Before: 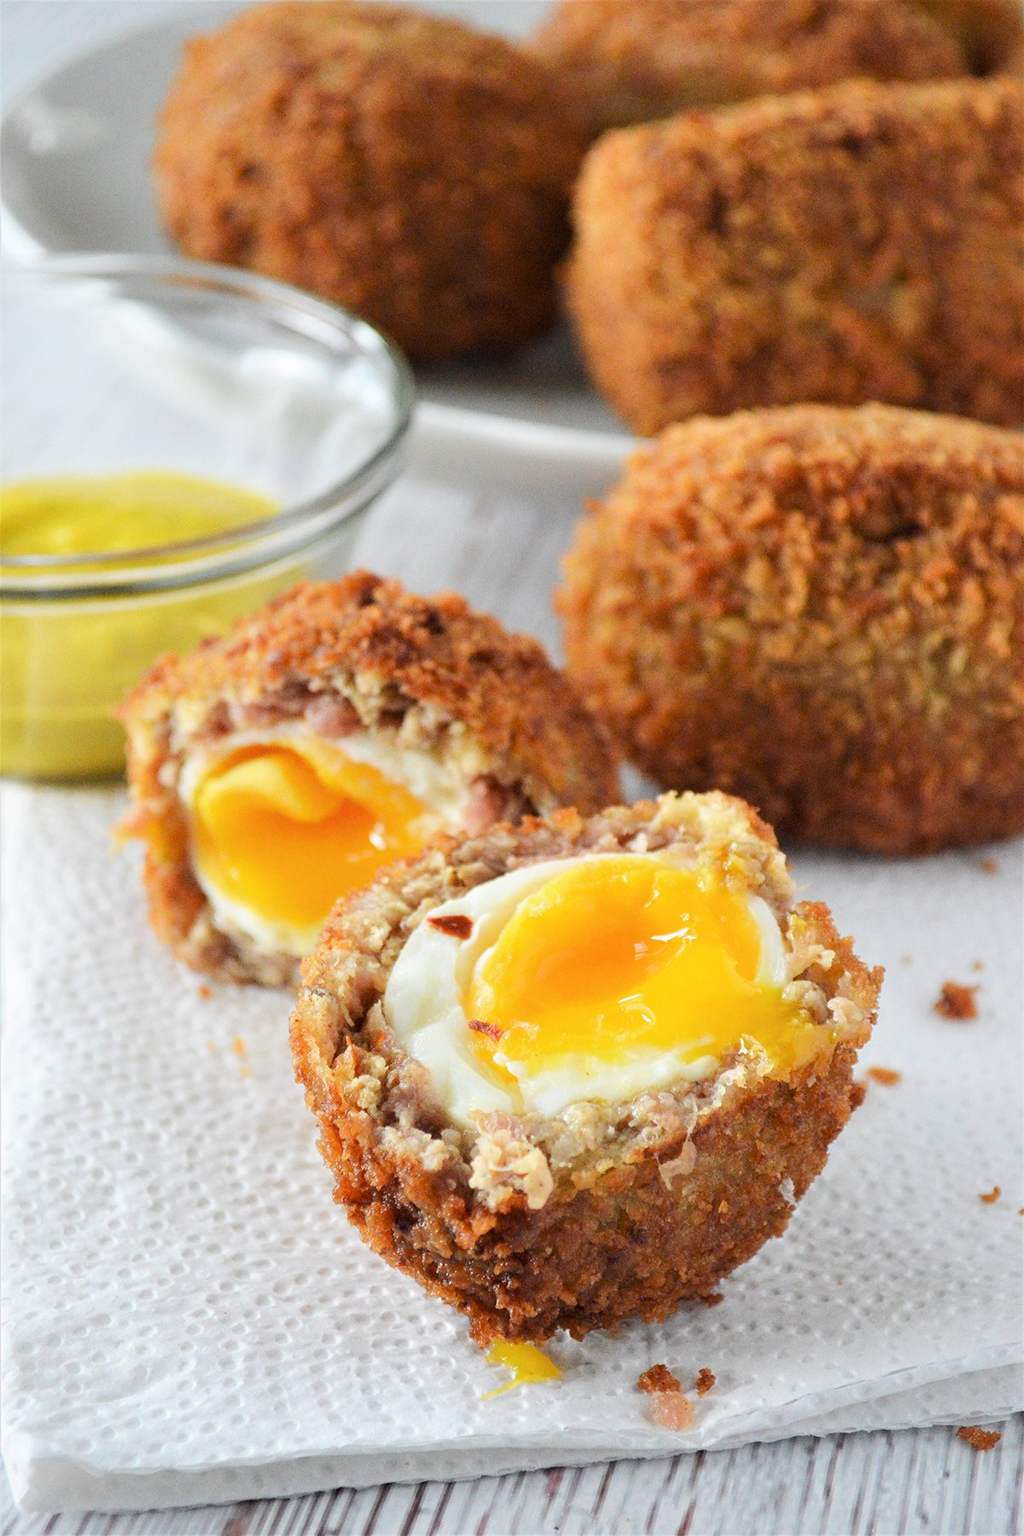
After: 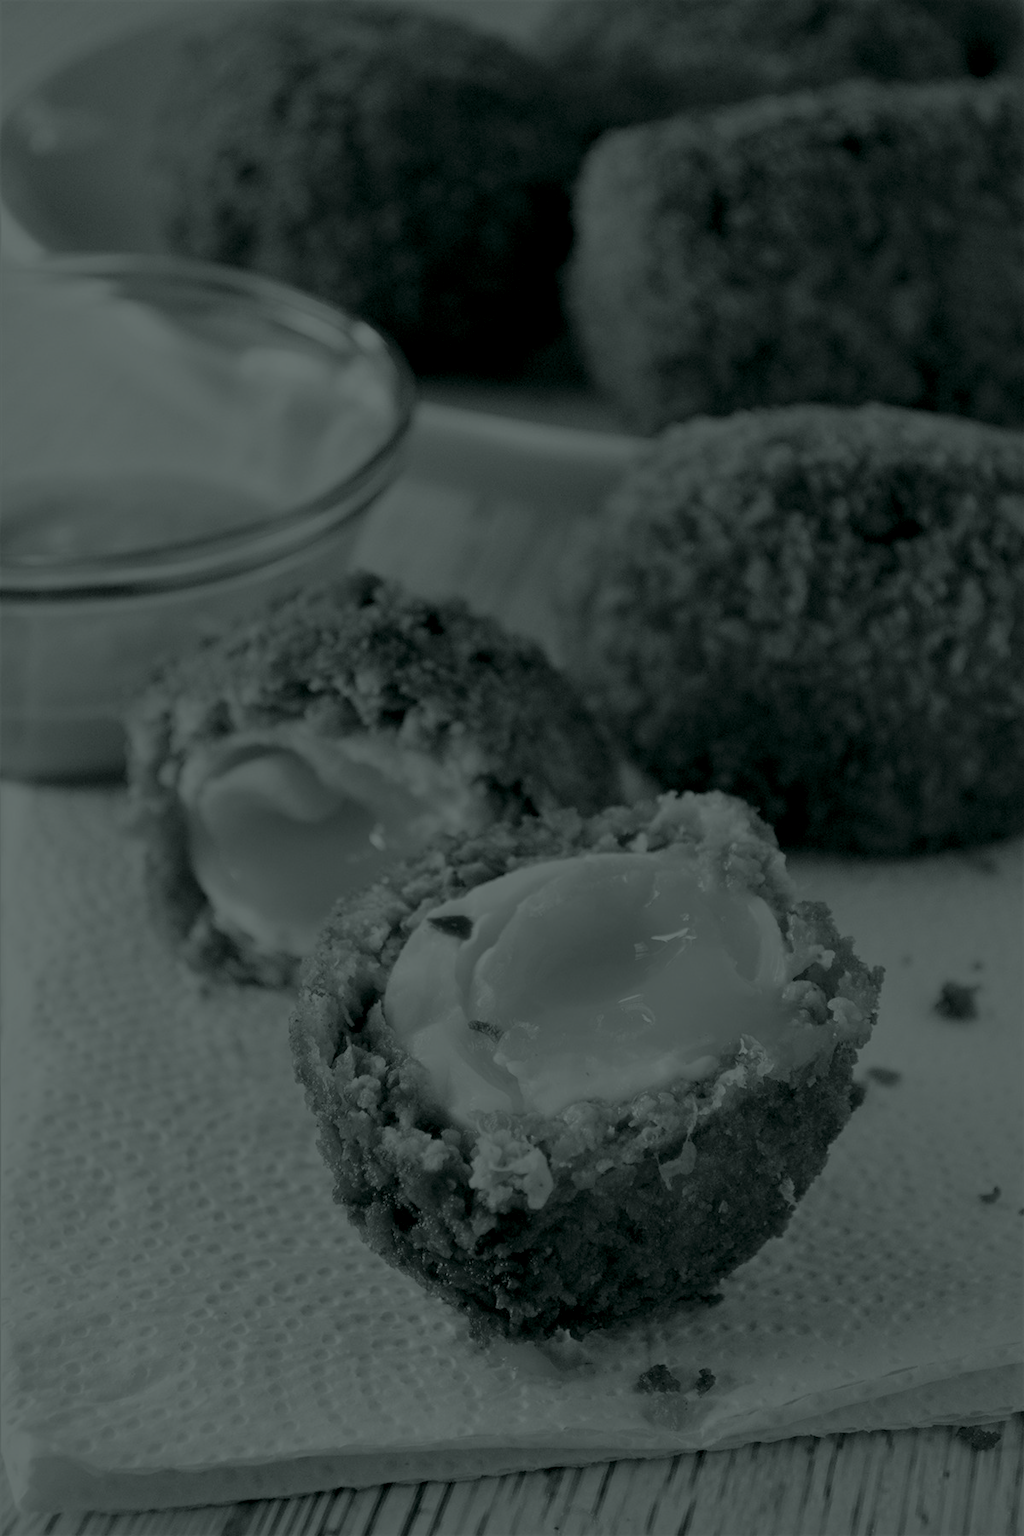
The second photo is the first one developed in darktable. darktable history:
white balance: red 0.98, blue 1.61
colorize: hue 90°, saturation 19%, lightness 1.59%, version 1
exposure: exposure 0.4 EV, compensate highlight preservation false
